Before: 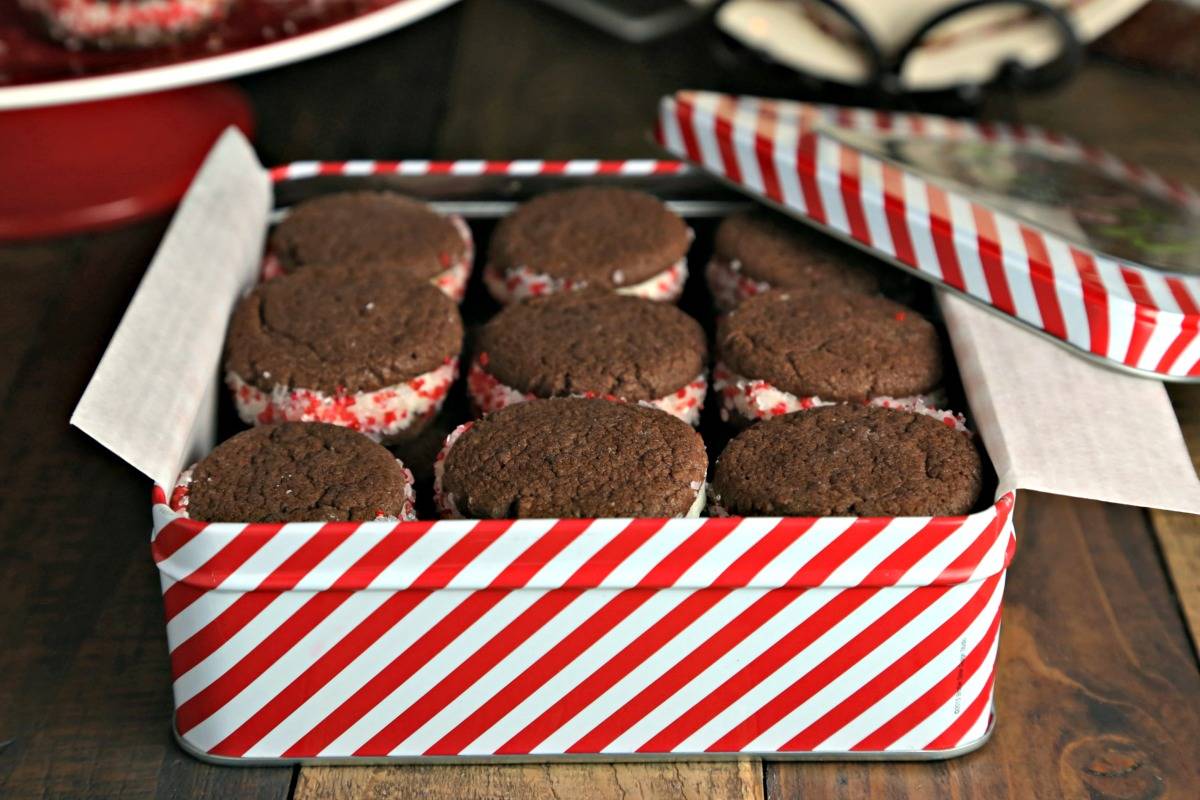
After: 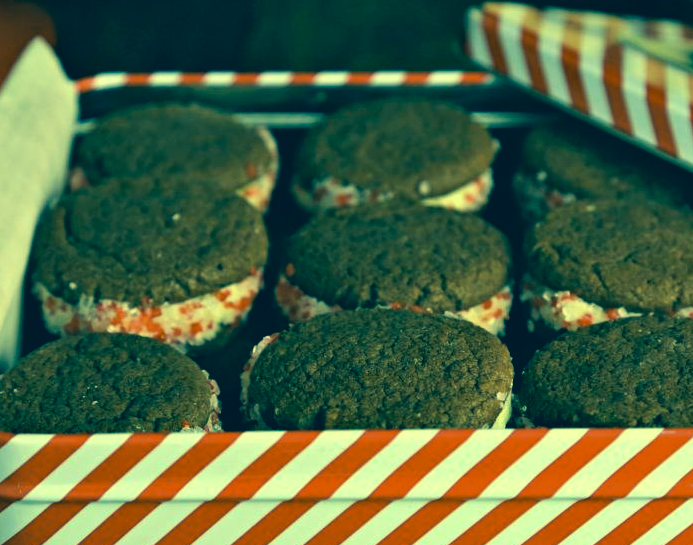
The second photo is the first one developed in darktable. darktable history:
crop: left 16.202%, top 11.208%, right 26.045%, bottom 20.557%
color correction: highlights a* -15.58, highlights b* 40, shadows a* -40, shadows b* -26.18
